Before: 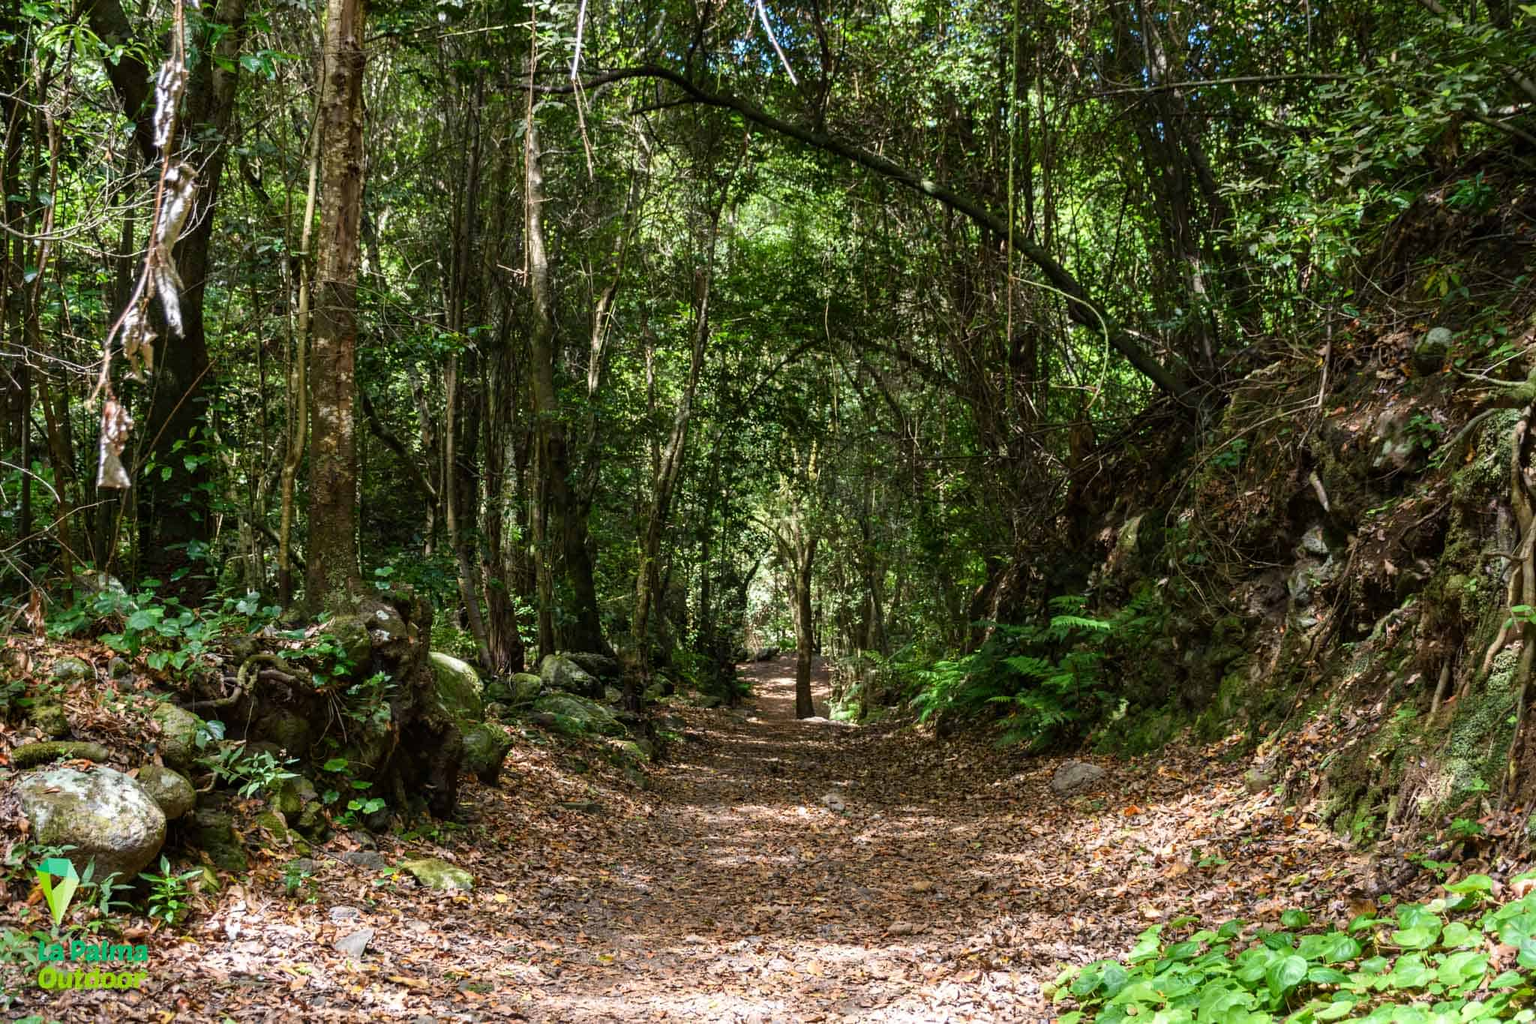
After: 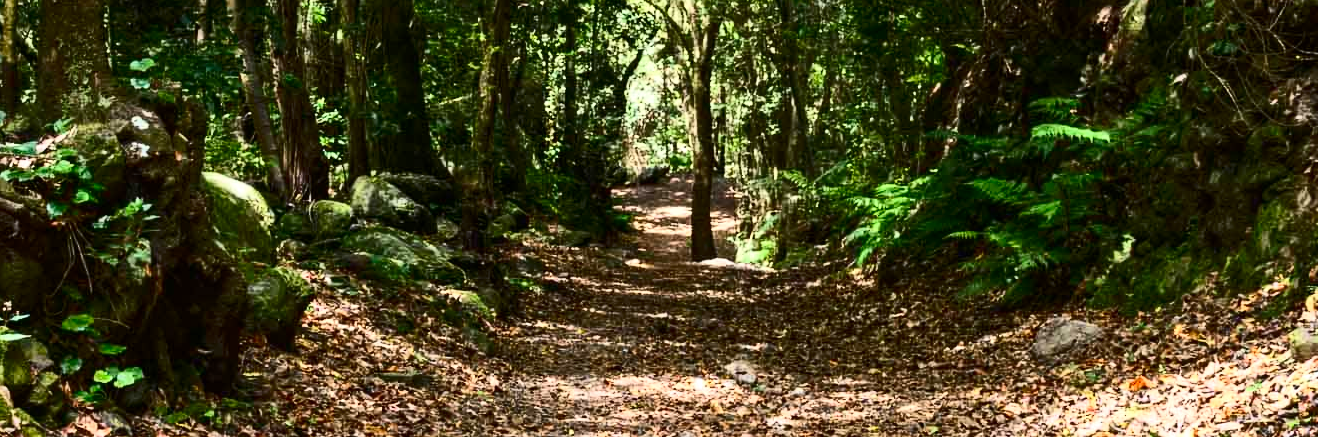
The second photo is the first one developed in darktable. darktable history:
crop: left 18.091%, top 51.13%, right 17.525%, bottom 16.85%
contrast brightness saturation: contrast 0.4, brightness 0.1, saturation 0.21
exposure: exposure 0.207 EV, compensate highlight preservation false
